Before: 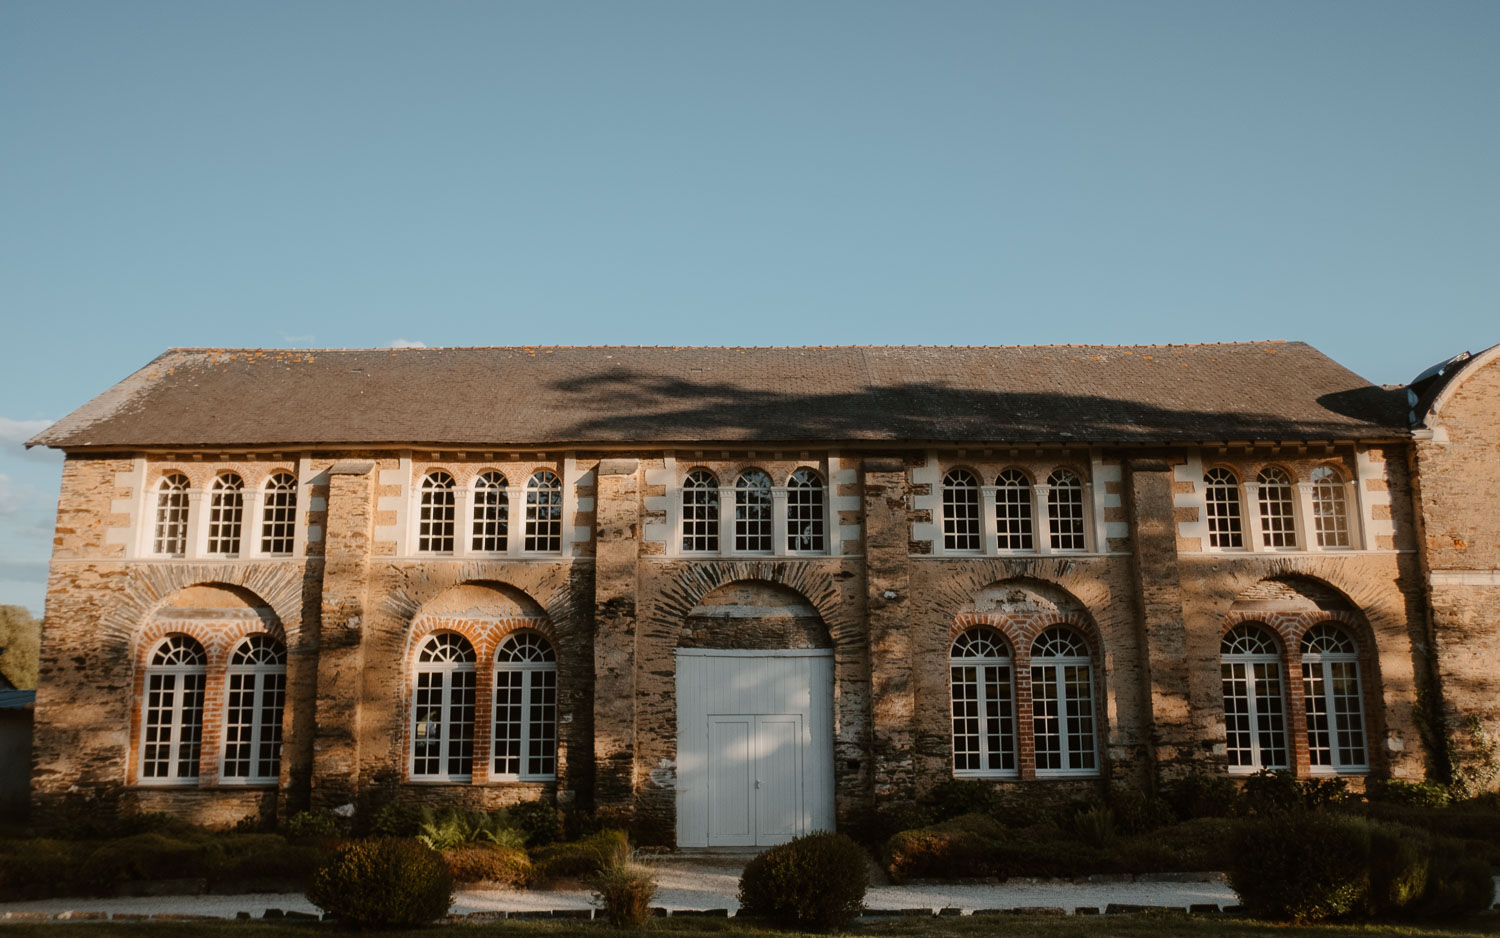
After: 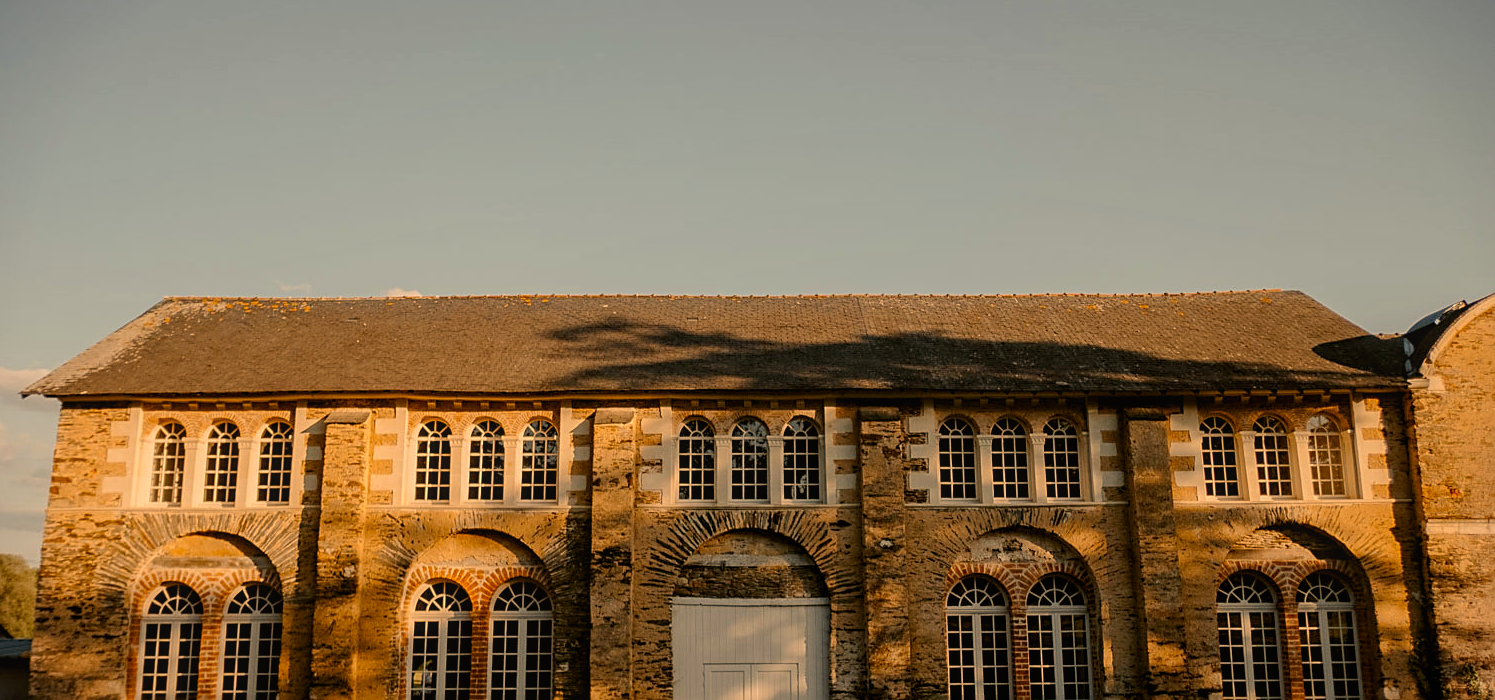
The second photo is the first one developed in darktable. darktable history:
crop: left 0.285%, top 5.532%, bottom 19.779%
local contrast: detail 110%
vignetting: fall-off start 97.16%, width/height ratio 1.182, unbound false
color correction: highlights a* 14.9, highlights b* 31.51
color balance rgb: global offset › luminance -0.473%, perceptual saturation grading › global saturation 19.549%, global vibrance 14.997%
sharpen: on, module defaults
